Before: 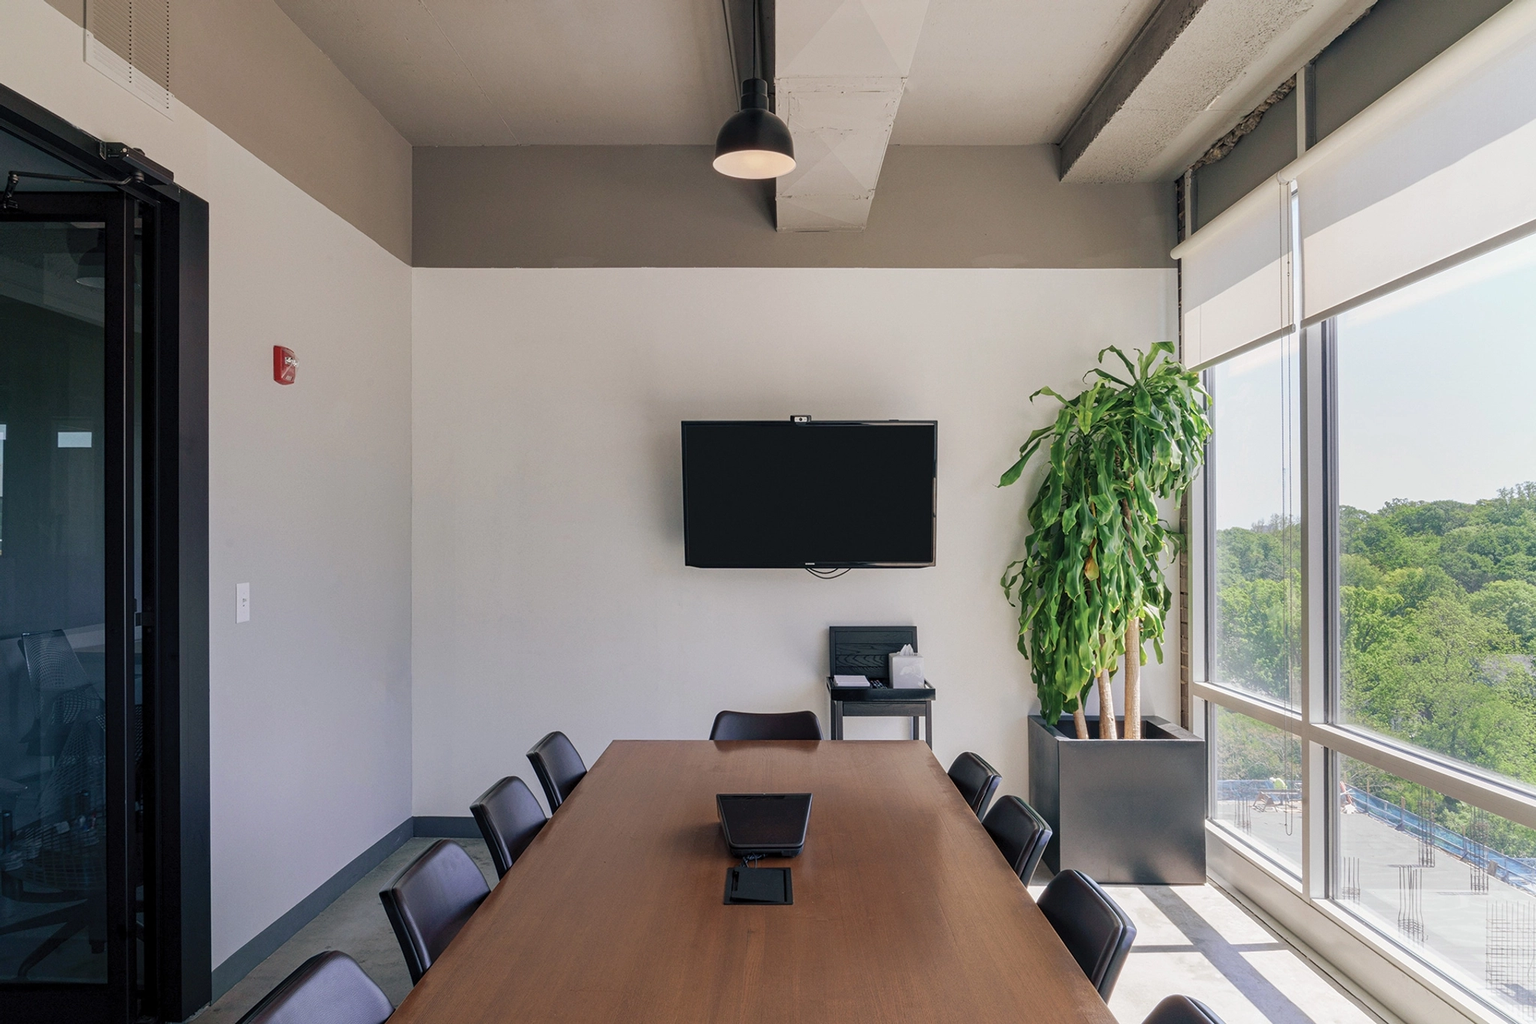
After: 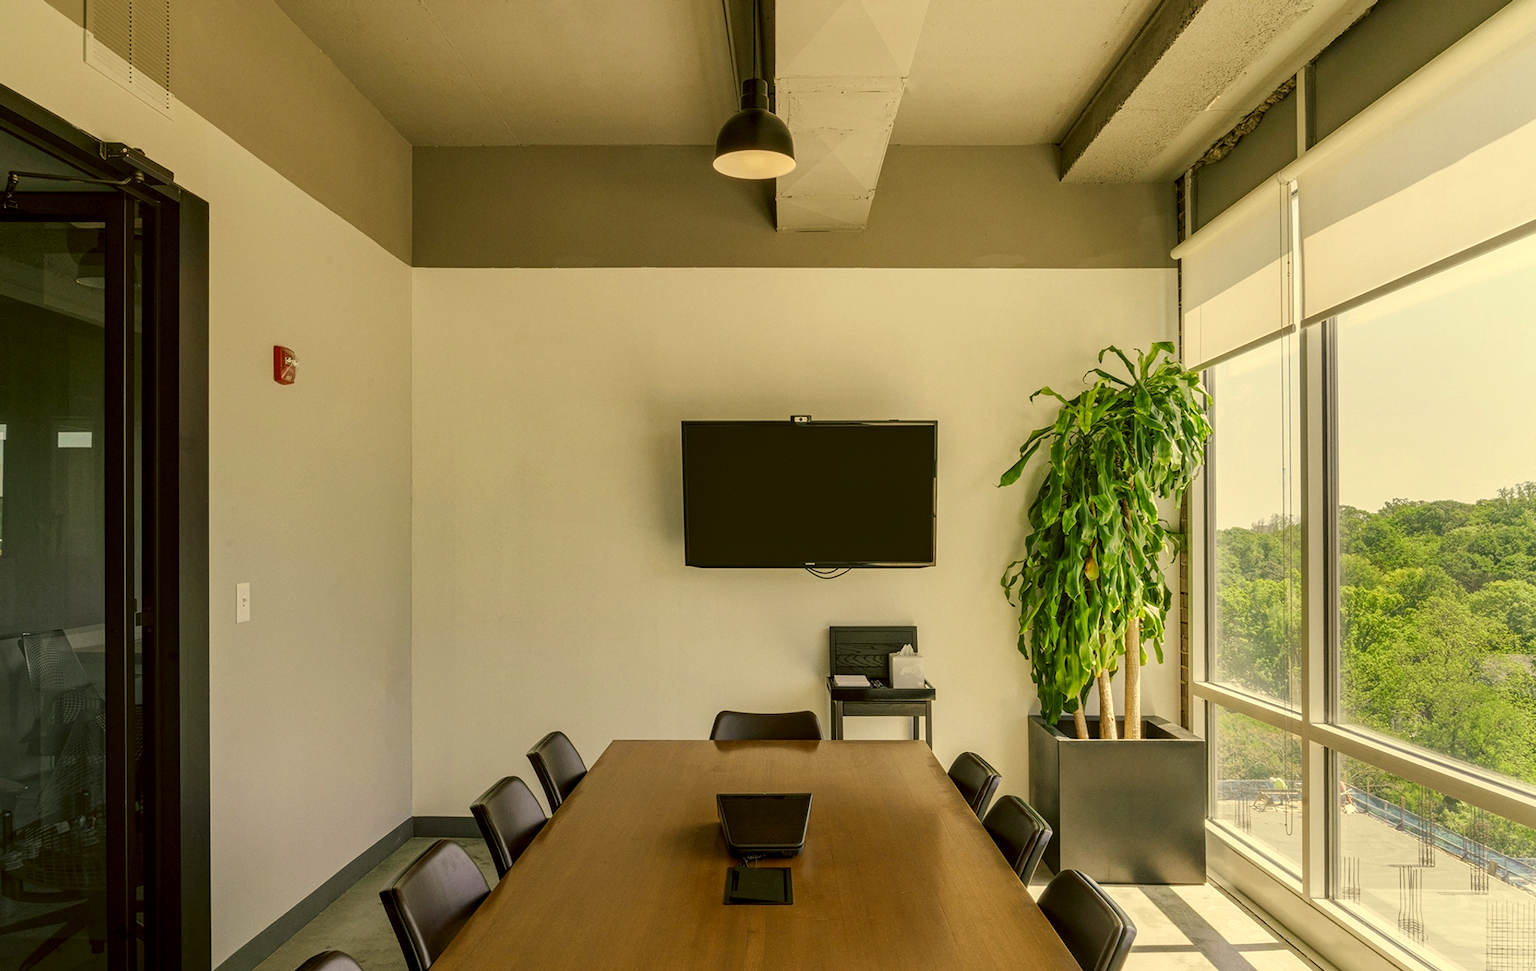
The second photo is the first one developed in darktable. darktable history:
local contrast: on, module defaults
crop and rotate: top 0%, bottom 5.097%
color correction: highlights a* 0.162, highlights b* 29.53, shadows a* -0.162, shadows b* 21.09
